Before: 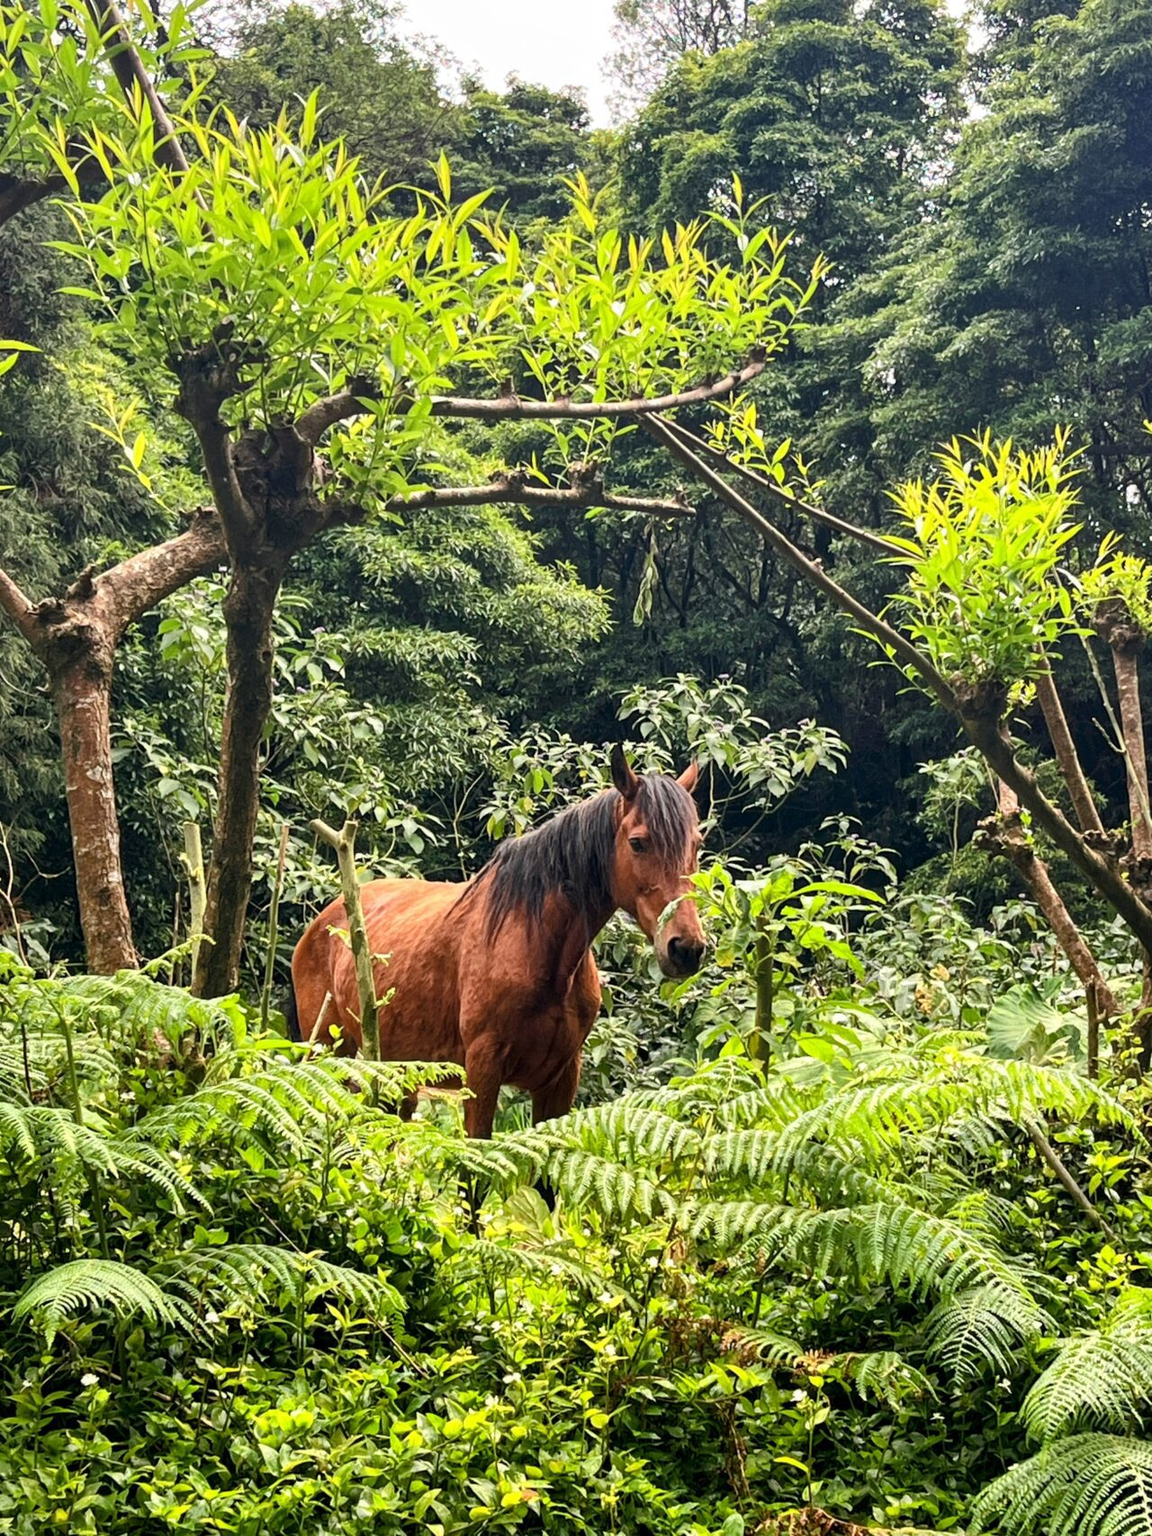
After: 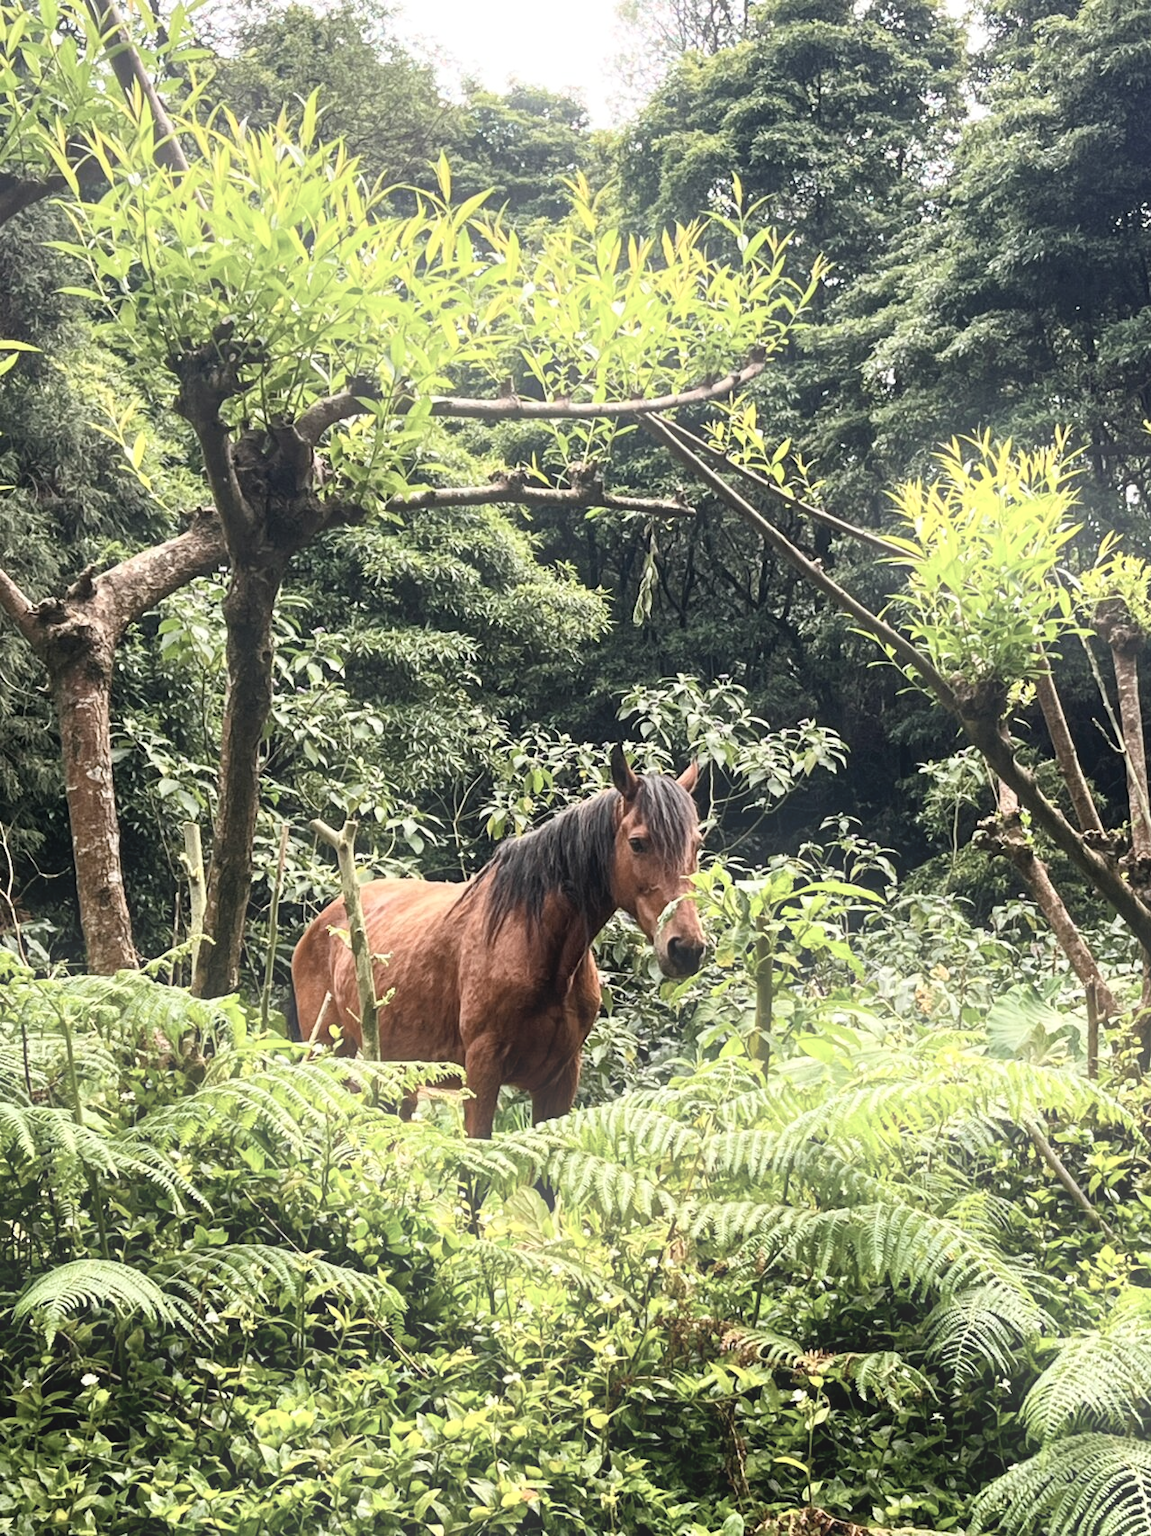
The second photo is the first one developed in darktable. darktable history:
contrast brightness saturation: contrast 0.1, saturation -0.36
shadows and highlights: shadows 0, highlights 40
bloom: size 16%, threshold 98%, strength 20%
